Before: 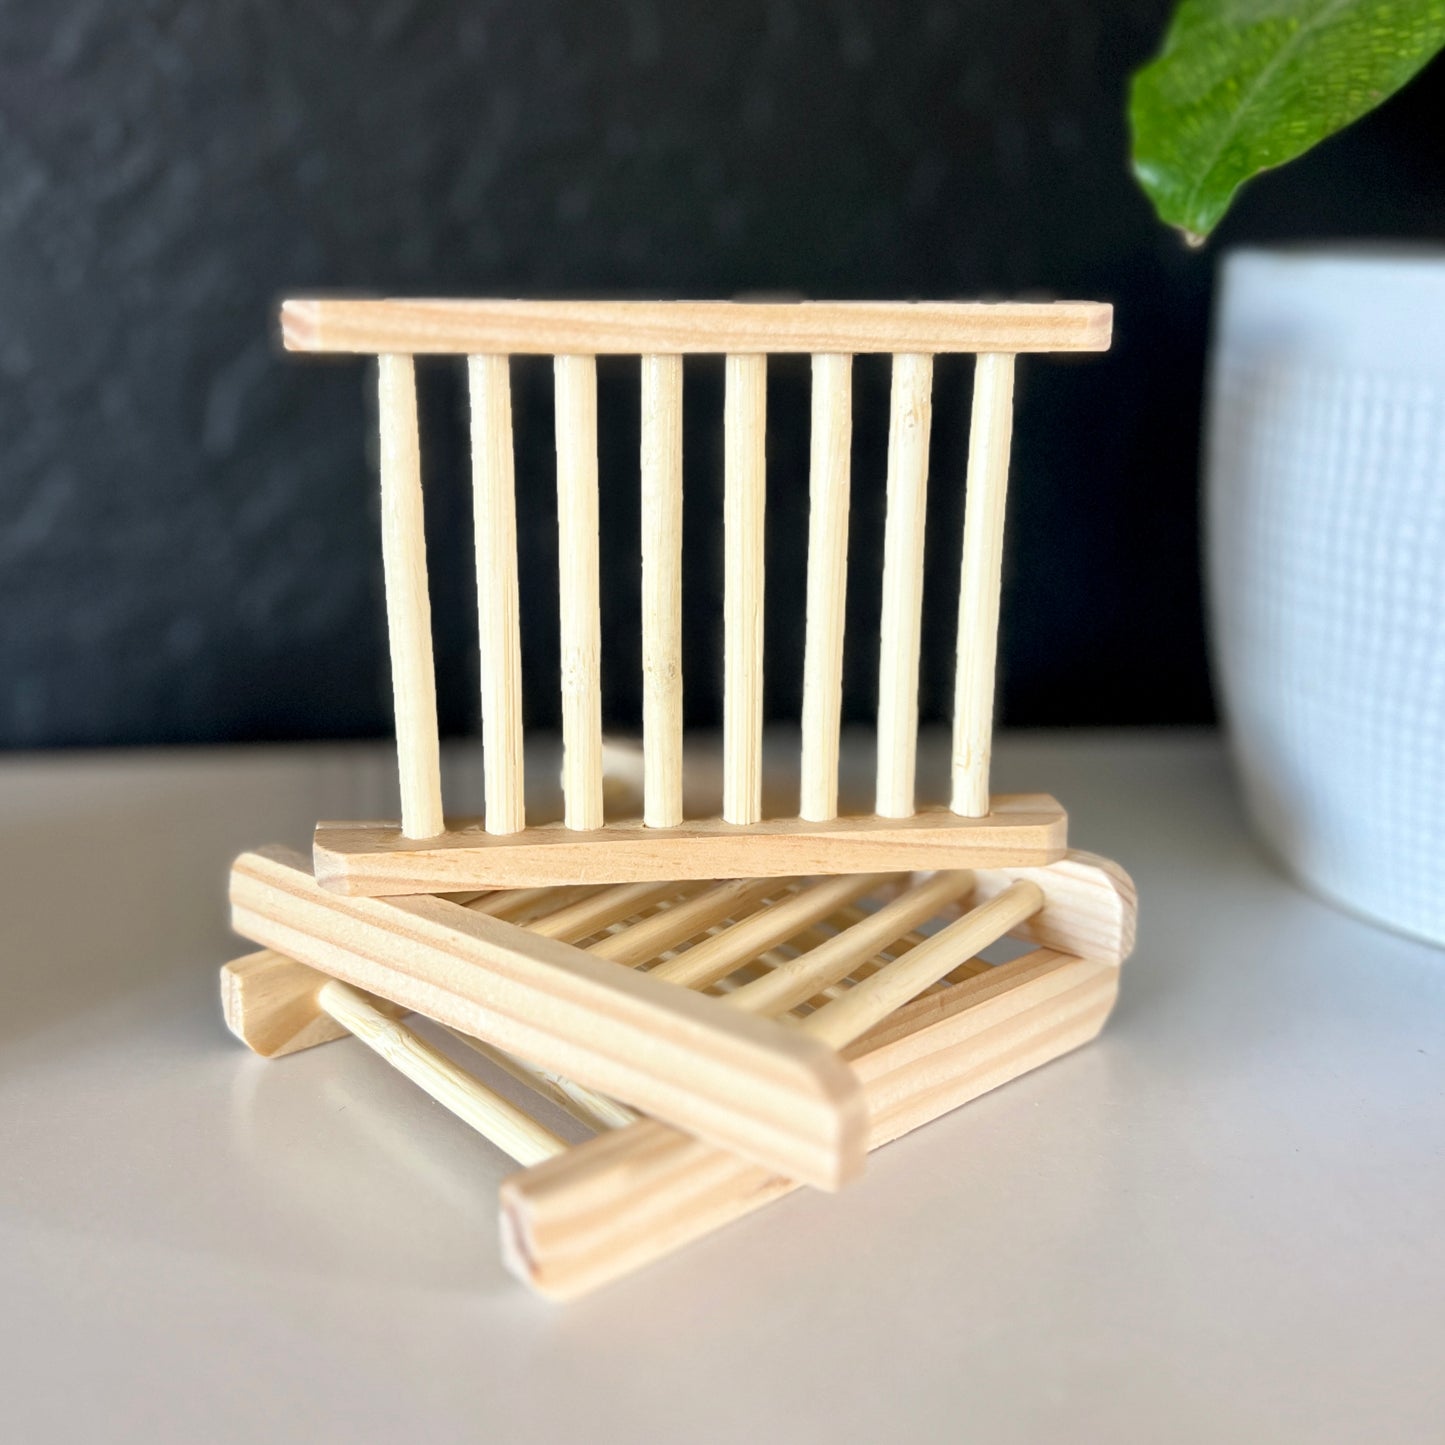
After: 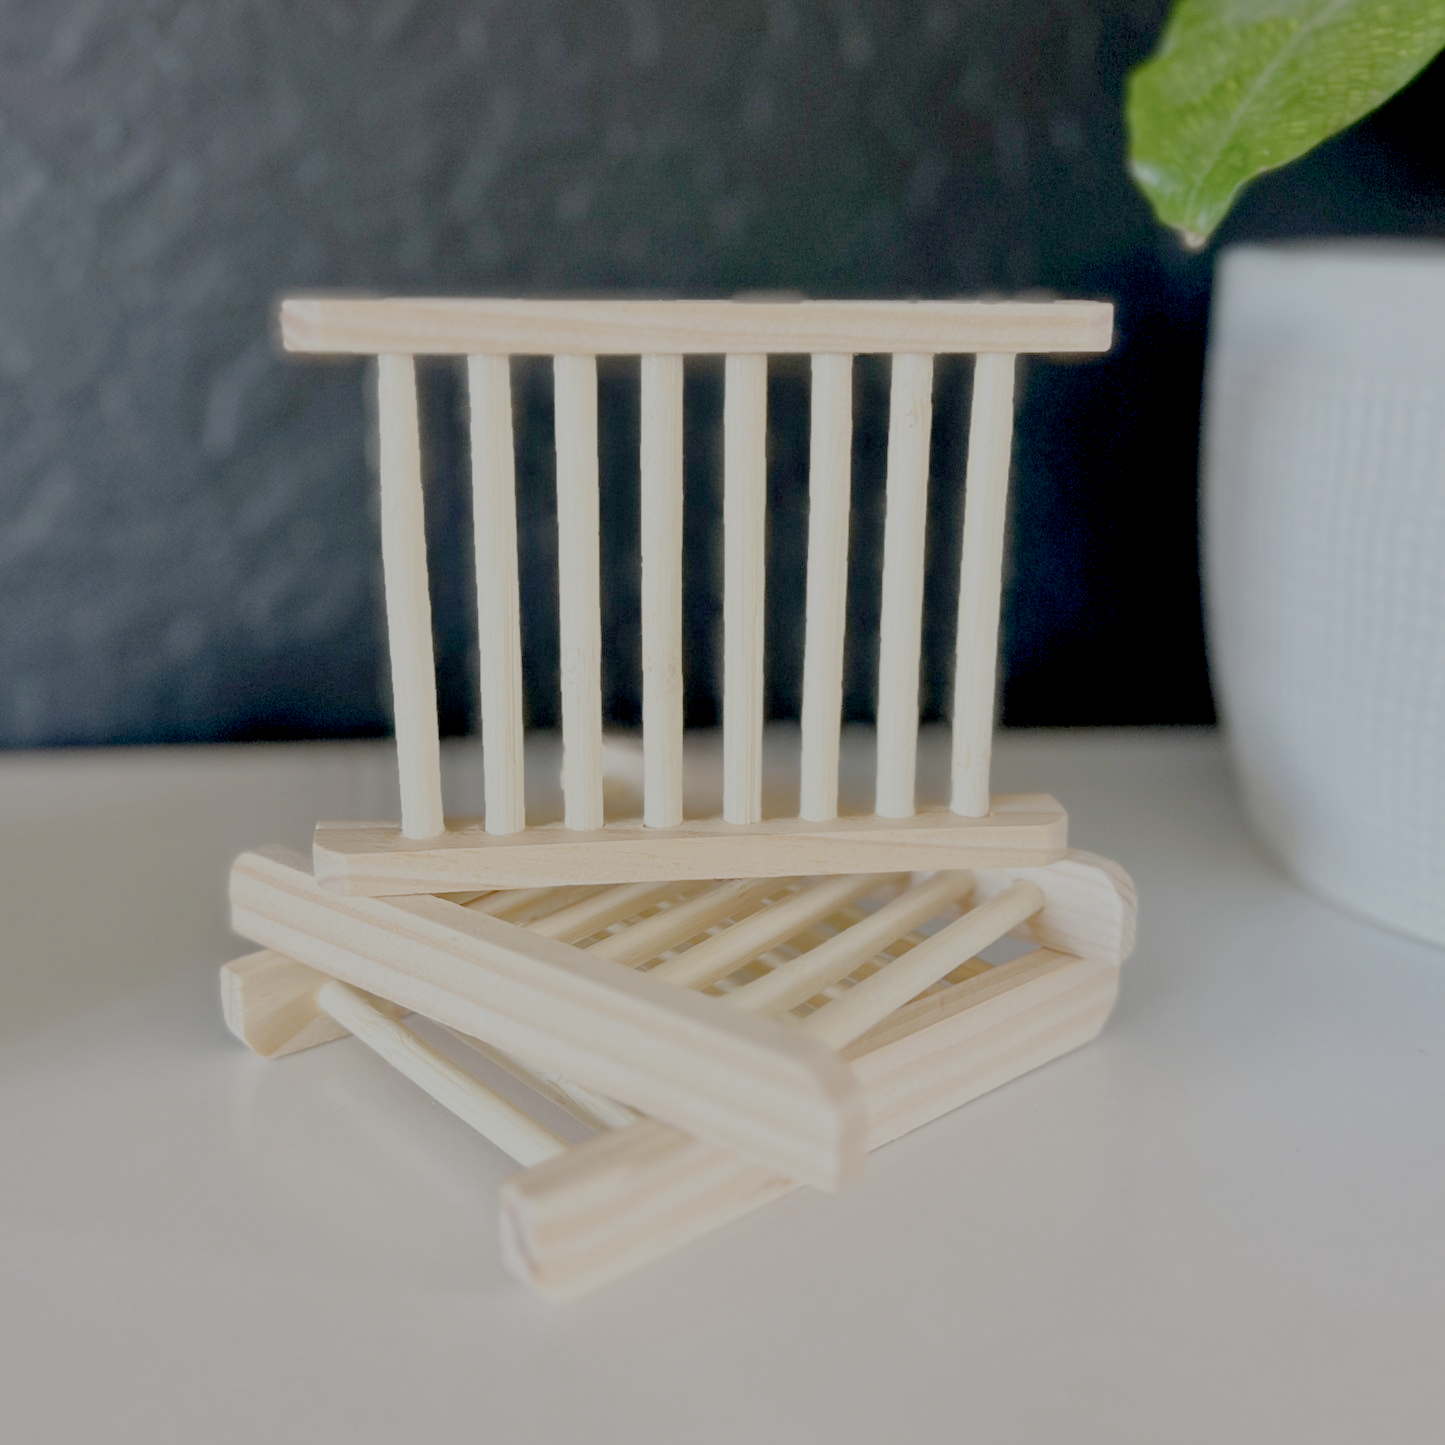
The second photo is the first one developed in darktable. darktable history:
exposure: black level correction 0, exposure 0.7 EV, compensate exposure bias true, compensate highlight preservation false
filmic rgb: white relative exposure 8 EV, threshold 3 EV, structure ↔ texture 100%, target black luminance 0%, hardness 2.44, latitude 76.53%, contrast 0.562, shadows ↔ highlights balance 0%, preserve chrominance no, color science v4 (2020), iterations of high-quality reconstruction 10, type of noise poissonian, enable highlight reconstruction true
